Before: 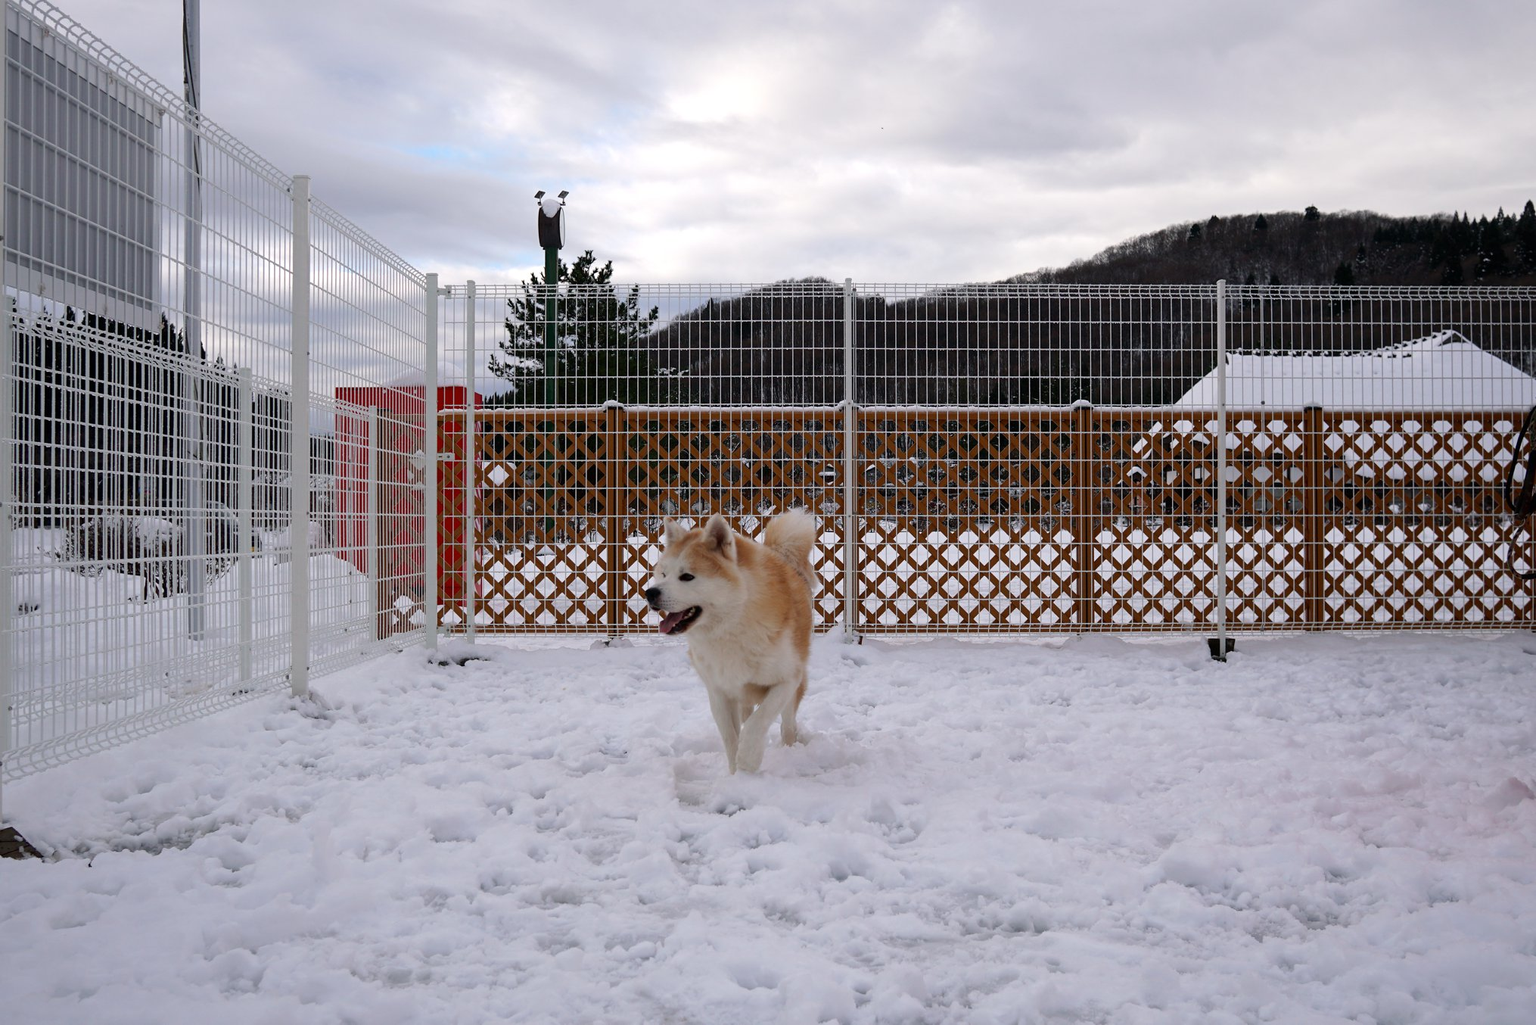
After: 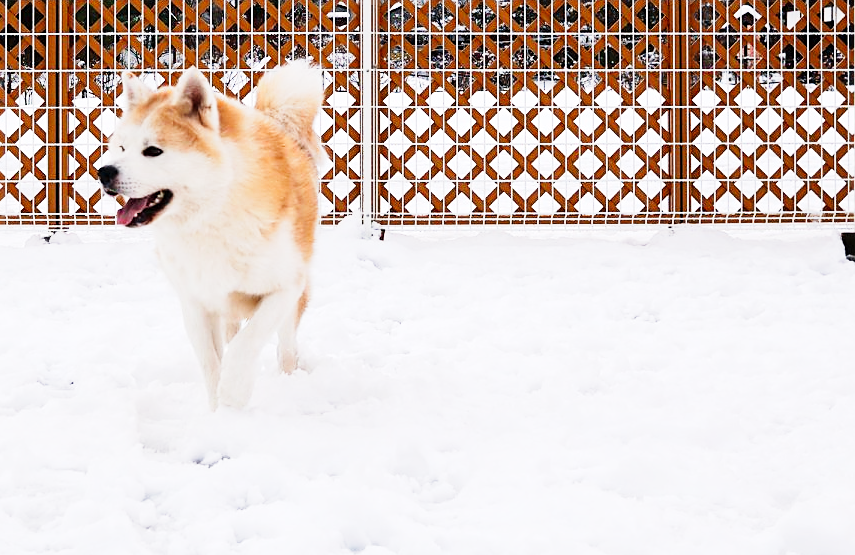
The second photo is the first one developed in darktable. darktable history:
crop: left 37.221%, top 45.169%, right 20.63%, bottom 13.777%
tone curve: curves: ch0 [(0, 0) (0.003, 0.003) (0.011, 0.012) (0.025, 0.027) (0.044, 0.048) (0.069, 0.074) (0.1, 0.117) (0.136, 0.177) (0.177, 0.246) (0.224, 0.324) (0.277, 0.422) (0.335, 0.531) (0.399, 0.633) (0.468, 0.733) (0.543, 0.824) (0.623, 0.895) (0.709, 0.938) (0.801, 0.961) (0.898, 0.98) (1, 1)], preserve colors none
sharpen: radius 1.864, amount 0.398, threshold 1.271
exposure: black level correction 0, exposure 0.5 EV, compensate highlight preservation false
